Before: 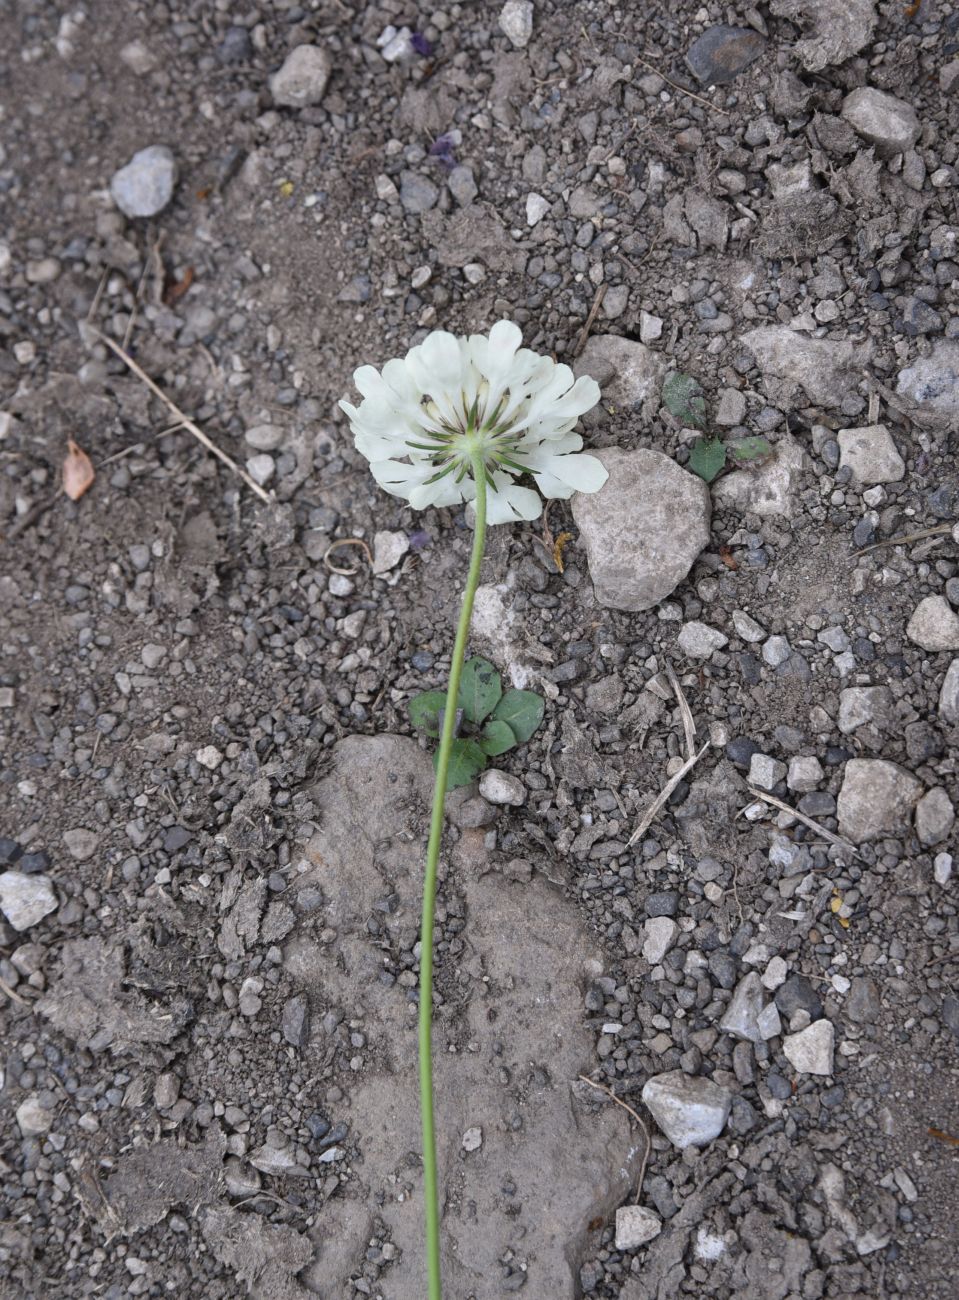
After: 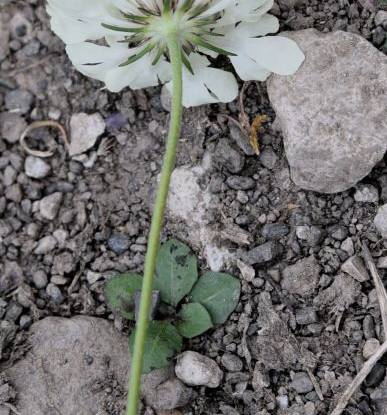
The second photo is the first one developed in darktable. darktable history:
exposure: black level correction 0.002, exposure -0.1 EV, compensate highlight preservation false
crop: left 31.751%, top 32.172%, right 27.8%, bottom 35.83%
filmic rgb: black relative exposure -11.88 EV, white relative exposure 5.43 EV, threshold 3 EV, hardness 4.49, latitude 50%, contrast 1.14, color science v5 (2021), contrast in shadows safe, contrast in highlights safe, enable highlight reconstruction true
